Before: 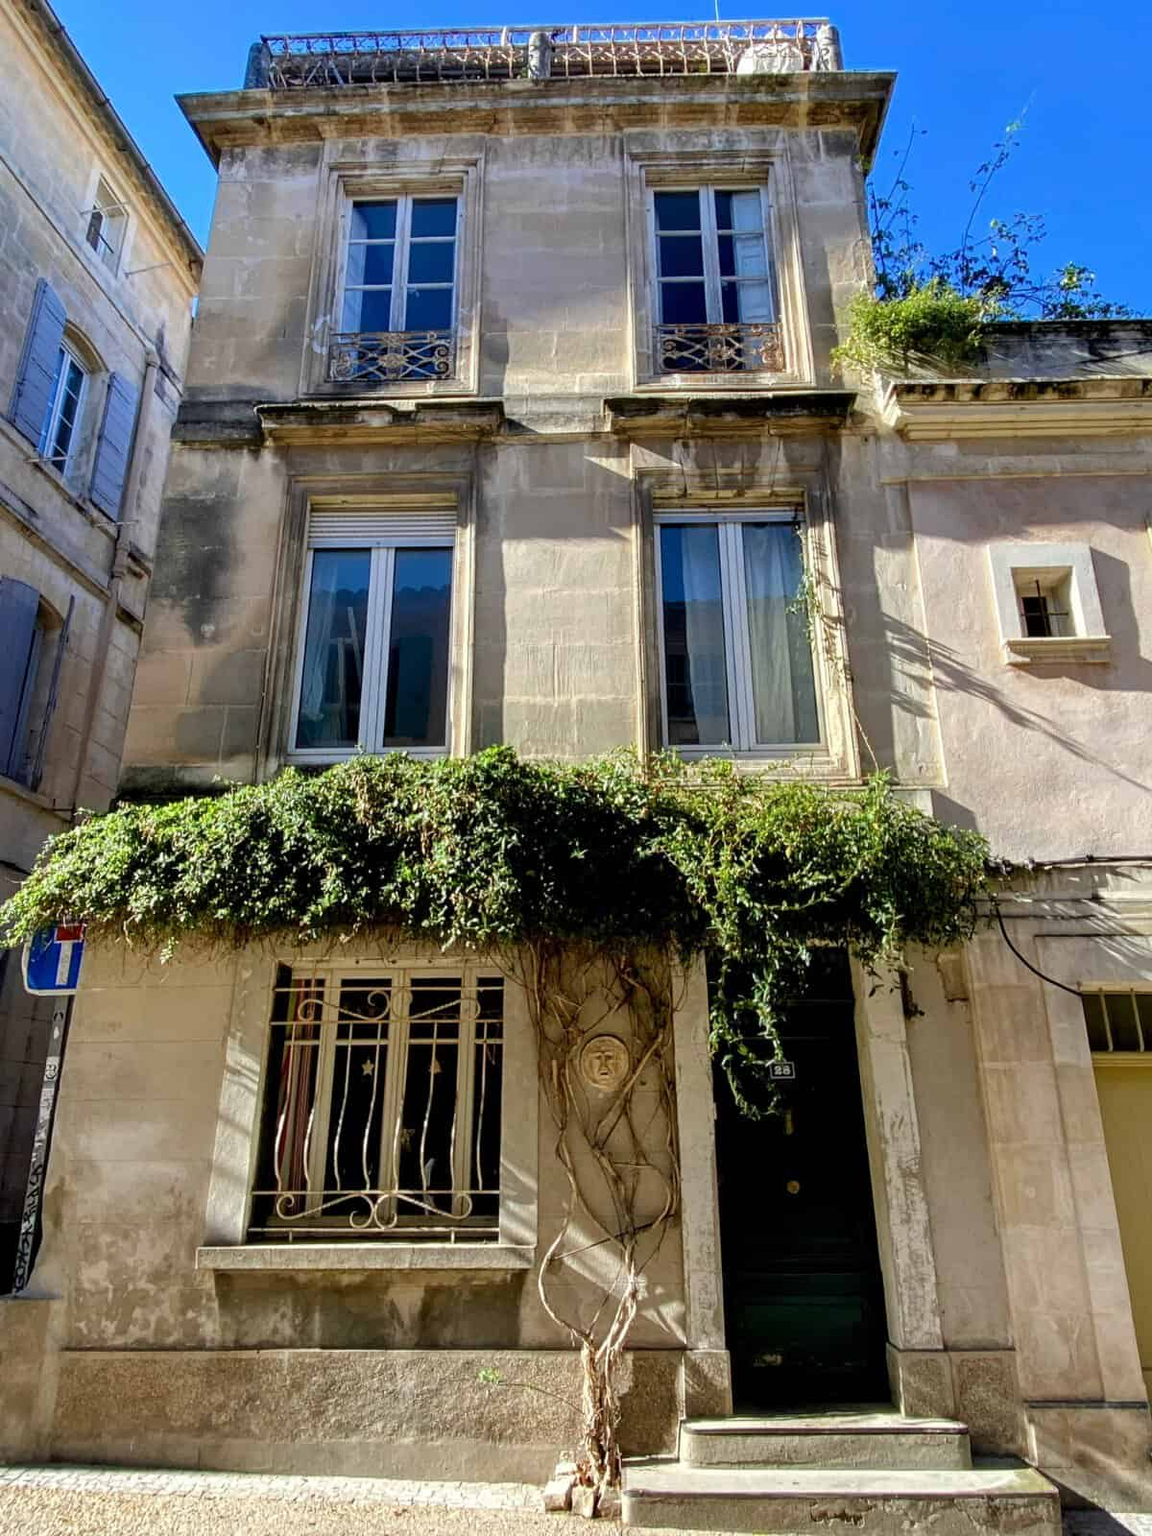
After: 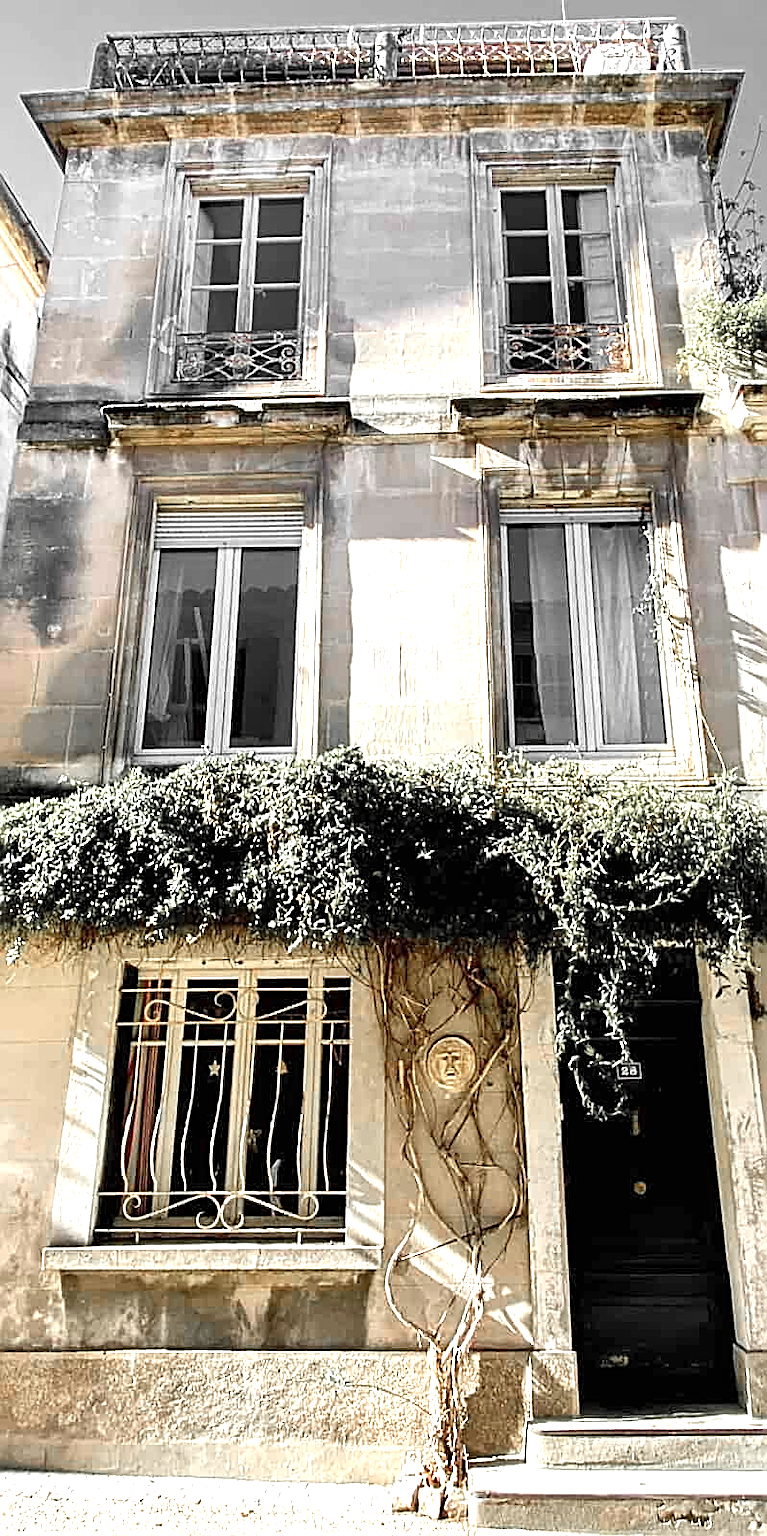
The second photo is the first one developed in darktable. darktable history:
crop and rotate: left 13.342%, right 20.056%
color zones: curves: ch0 [(0, 0.447) (0.184, 0.543) (0.323, 0.476) (0.429, 0.445) (0.571, 0.443) (0.714, 0.451) (0.857, 0.452) (1, 0.447)]; ch1 [(0, 0.464) (0.176, 0.46) (0.287, 0.177) (0.429, 0.002) (0.571, 0) (0.714, 0) (0.857, 0) (1, 0.464)]
exposure: exposure 1.211 EV, compensate highlight preservation false
sharpen: amount 0.909
